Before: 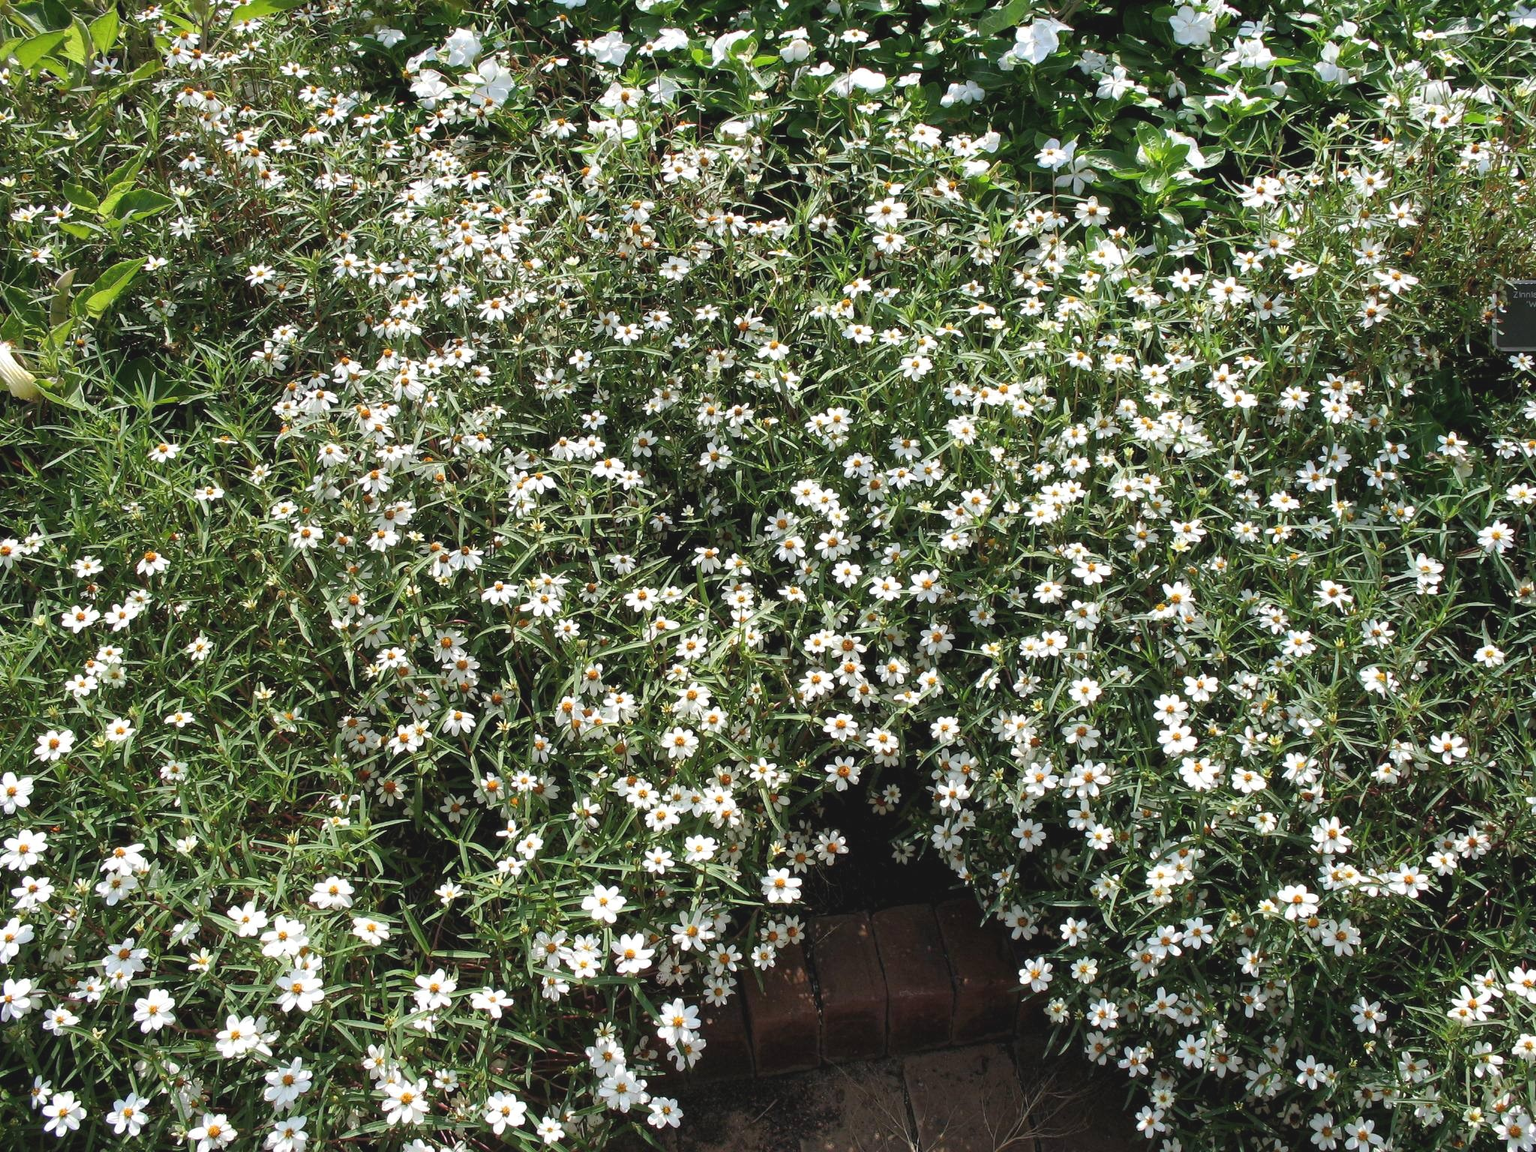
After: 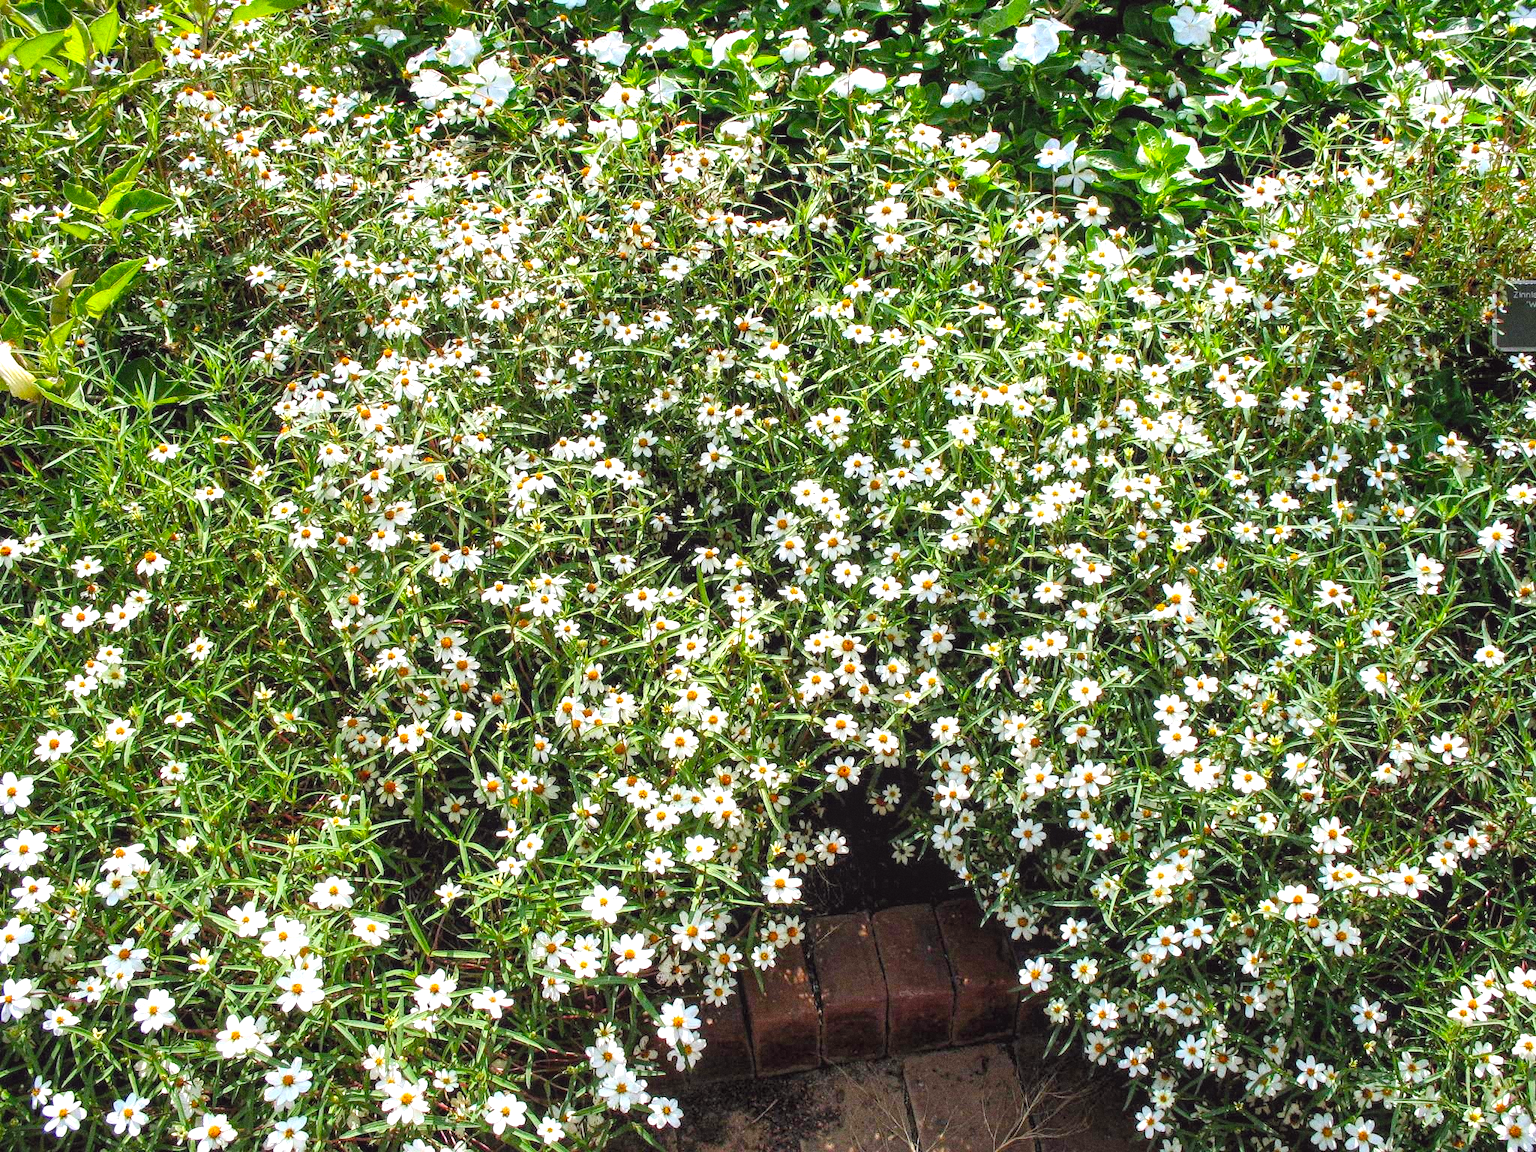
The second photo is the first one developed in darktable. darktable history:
color balance: lift [1, 1, 0.999, 1.001], gamma [1, 1.003, 1.005, 0.995], gain [1, 0.992, 0.988, 1.012], contrast 5%, output saturation 110%
local contrast: detail 130%
levels: black 3.83%, white 90.64%, levels [0.044, 0.416, 0.908]
grain: coarseness 0.09 ISO, strength 40%
color balance rgb: linear chroma grading › global chroma 10%, perceptual saturation grading › global saturation 5%, perceptual brilliance grading › global brilliance 4%, global vibrance 7%, saturation formula JzAzBz (2021)
